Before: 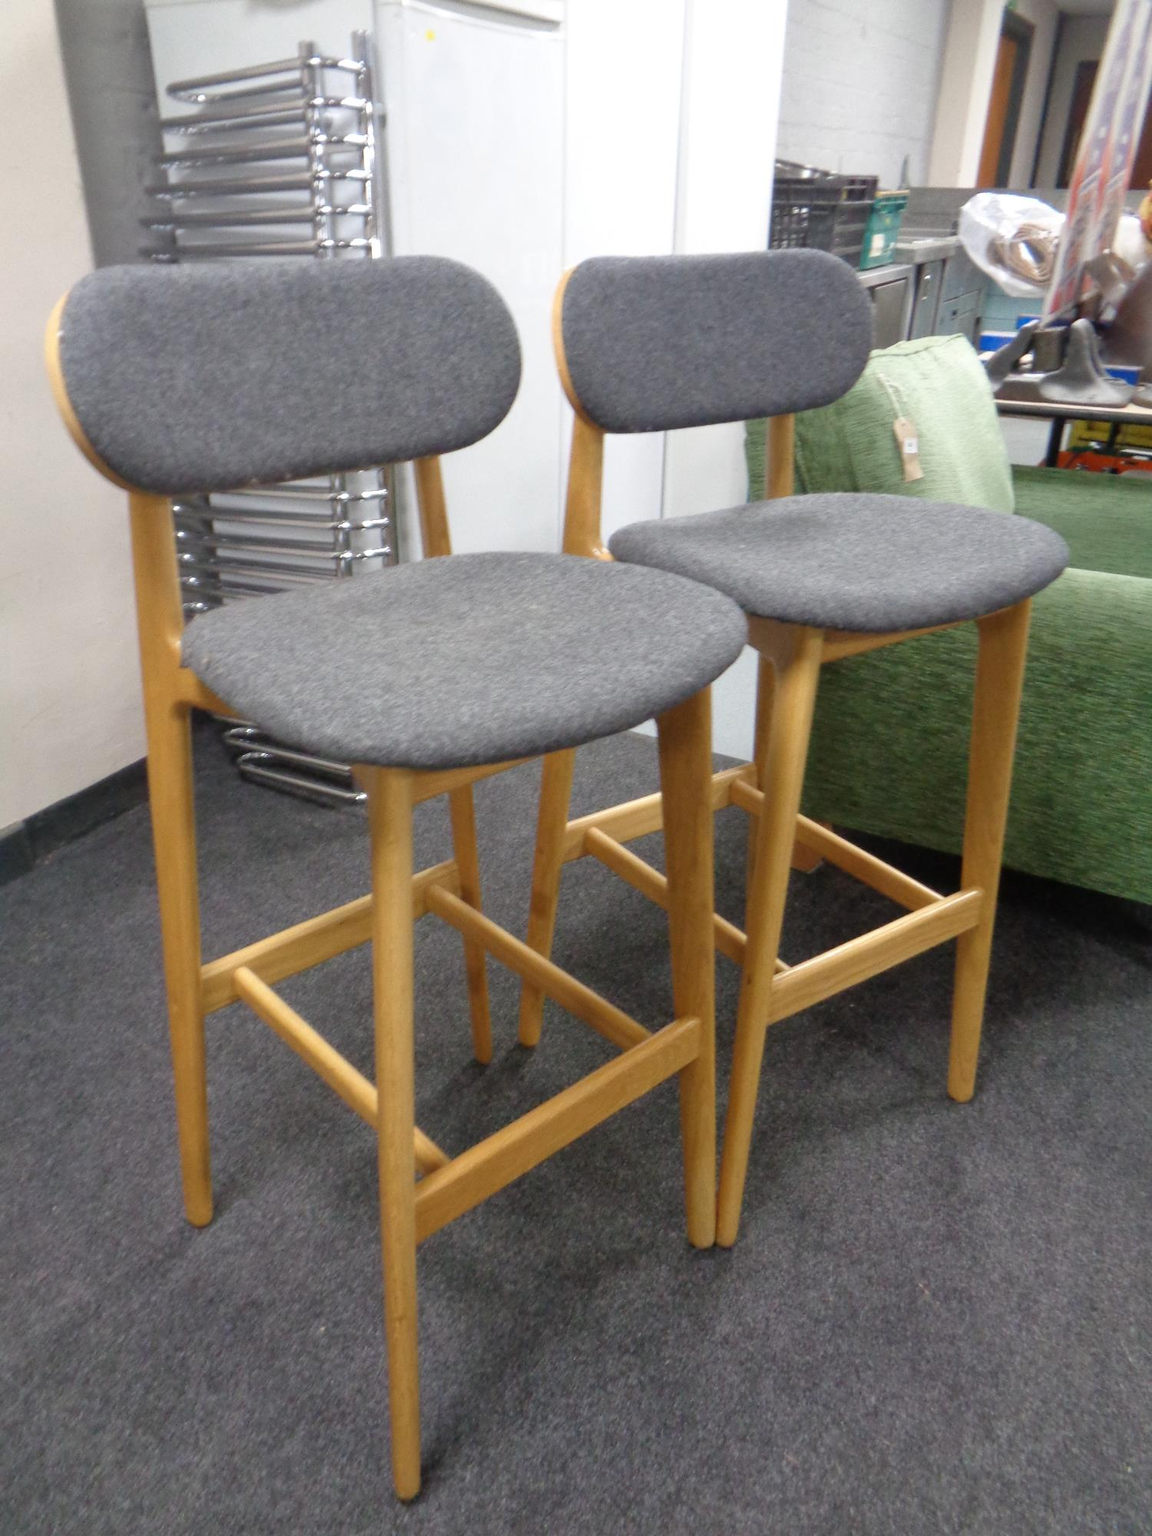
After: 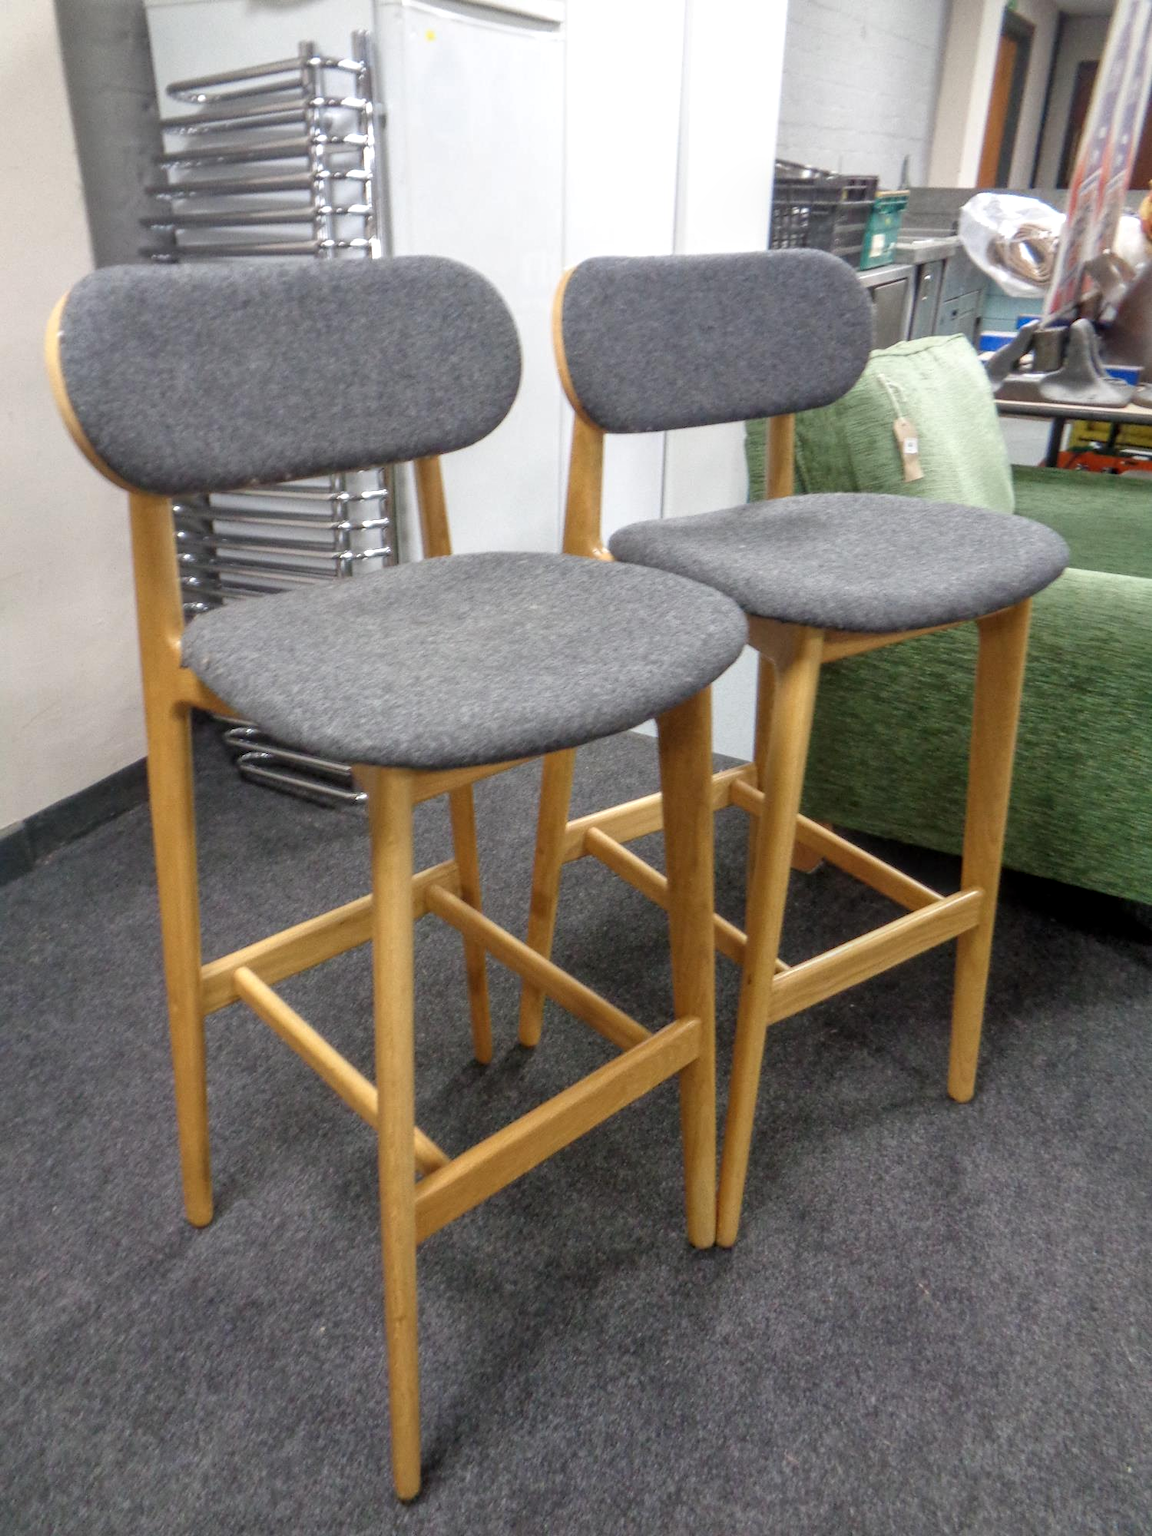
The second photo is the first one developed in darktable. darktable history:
local contrast: highlights 2%, shadows 5%, detail 133%
